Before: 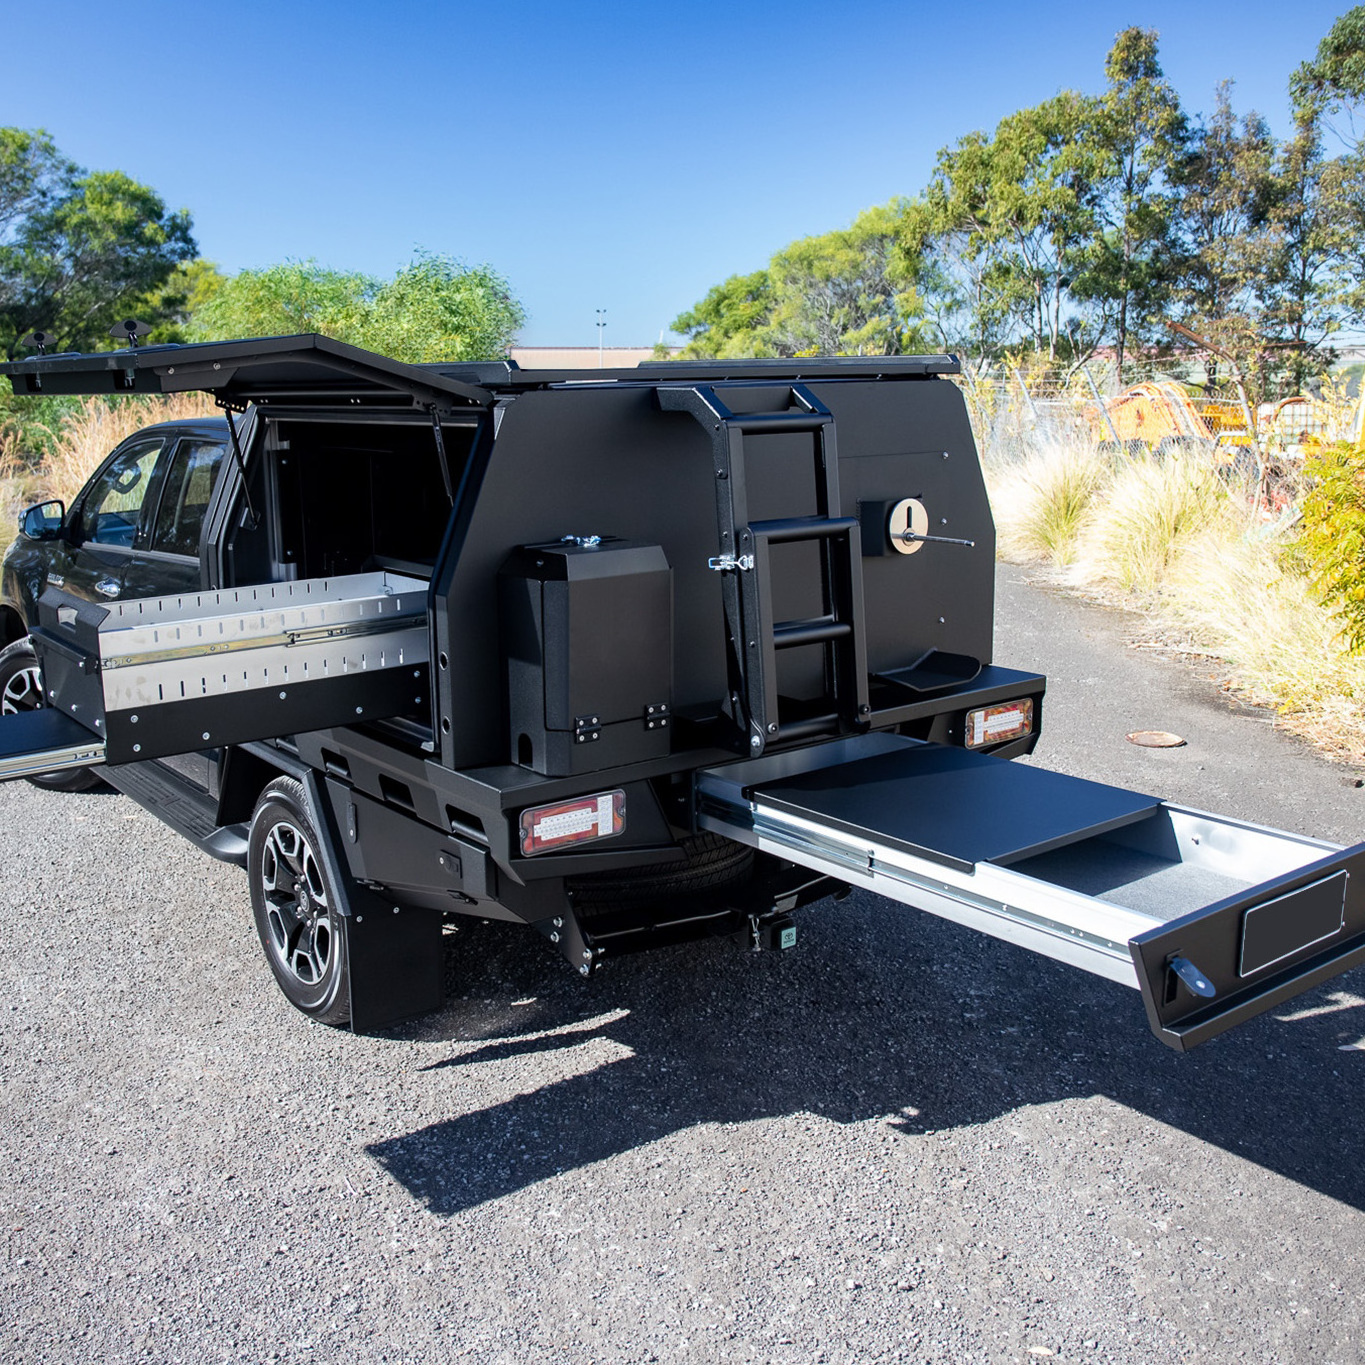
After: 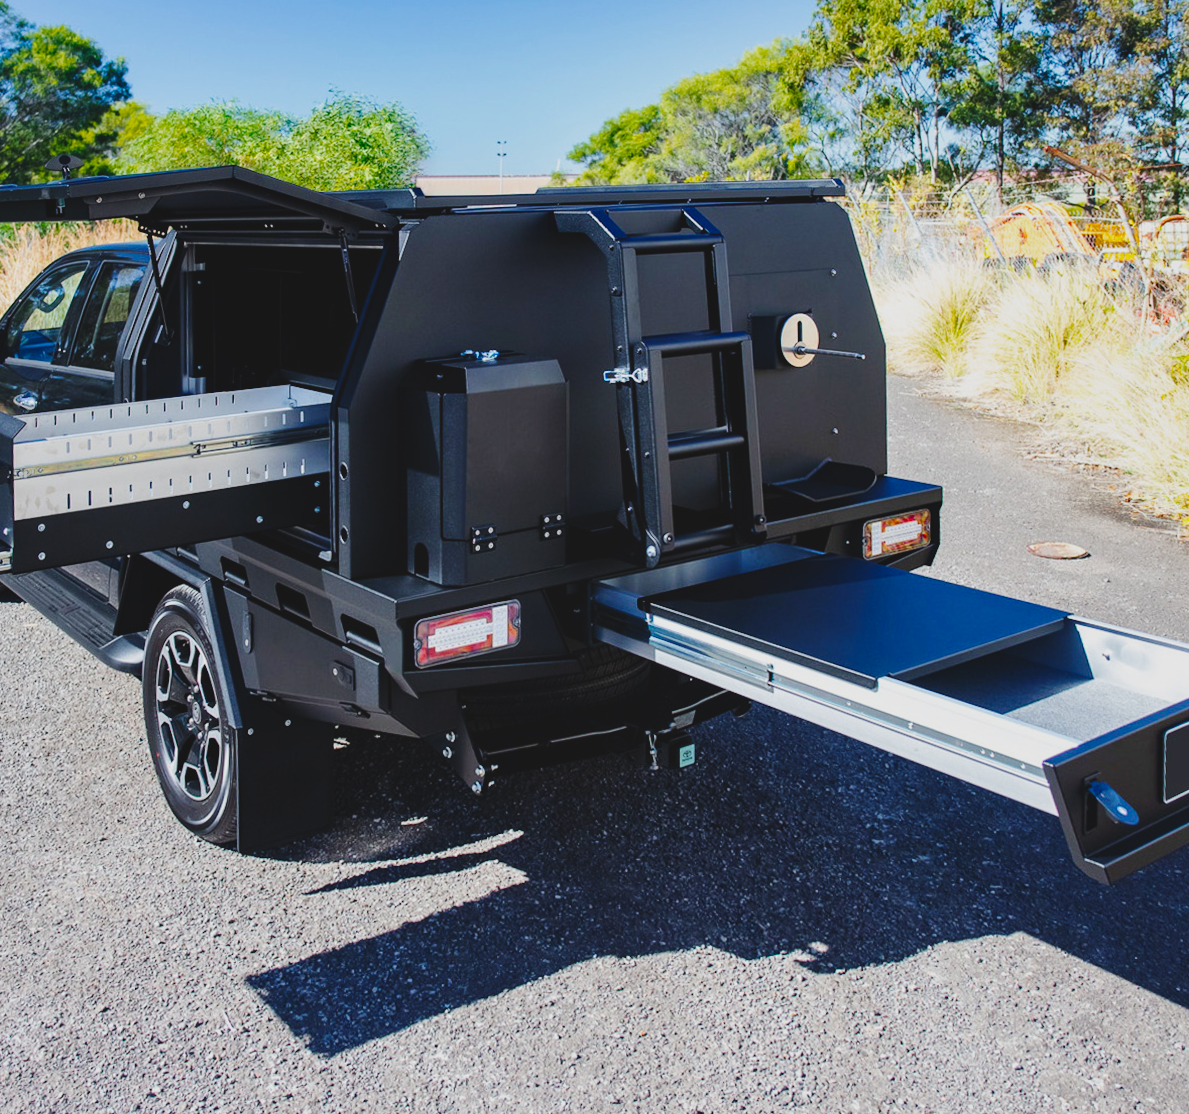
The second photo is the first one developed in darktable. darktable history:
rotate and perspective: rotation 0.128°, lens shift (vertical) -0.181, lens shift (horizontal) -0.044, shear 0.001, automatic cropping off
color balance rgb: perceptual saturation grading › global saturation 35%, perceptual saturation grading › highlights -30%, perceptual saturation grading › shadows 35%, perceptual brilliance grading › global brilliance 3%, perceptual brilliance grading › highlights -3%, perceptual brilliance grading › shadows 3%
crop and rotate: left 10.071%, top 10.071%, right 10.02%, bottom 10.02%
shadows and highlights: shadows 29.61, highlights -30.47, low approximation 0.01, soften with gaussian
exposure: black level correction -0.016, exposure -1.018 EV, compensate highlight preservation false
contrast brightness saturation: saturation -0.05
base curve: curves: ch0 [(0, 0) (0.028, 0.03) (0.121, 0.232) (0.46, 0.748) (0.859, 0.968) (1, 1)], preserve colors none
